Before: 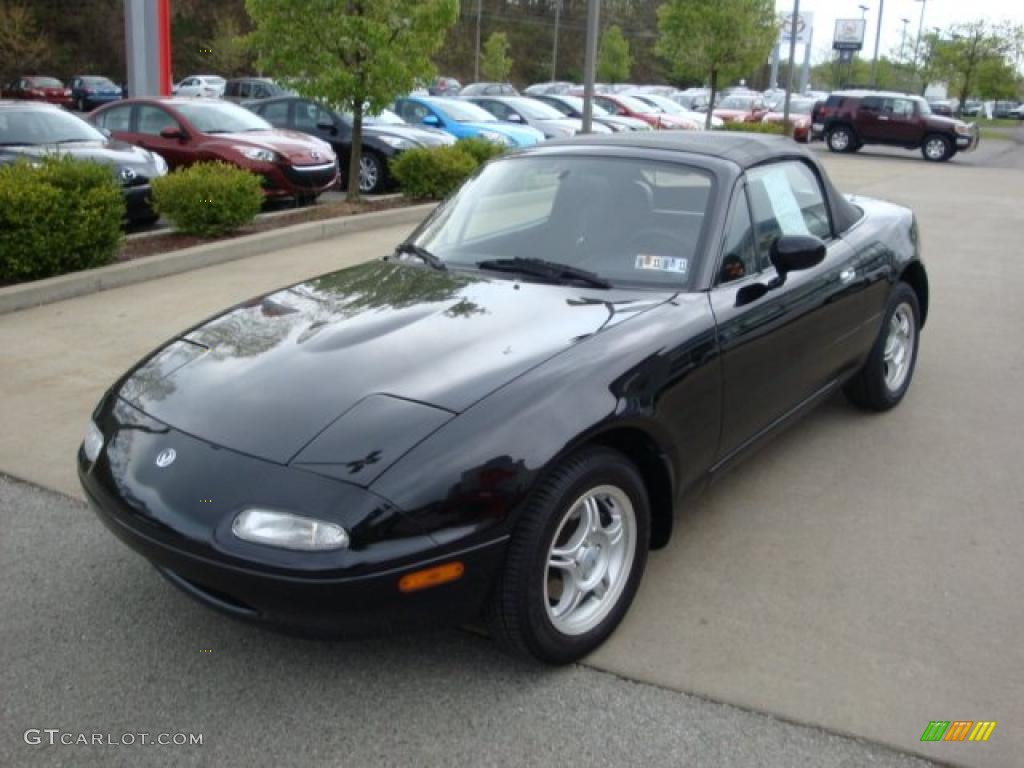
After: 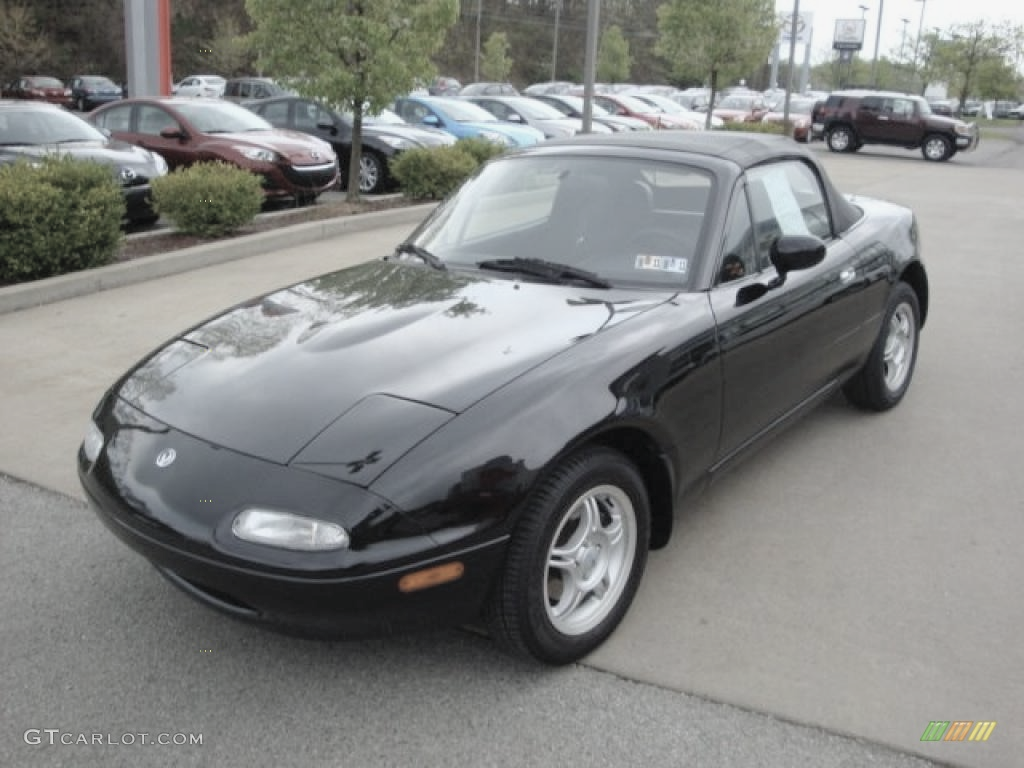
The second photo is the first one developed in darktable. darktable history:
contrast brightness saturation: brightness 0.18, saturation -0.5
color balance rgb: global vibrance 10%
exposure: exposure -0.153 EV, compensate highlight preservation false
